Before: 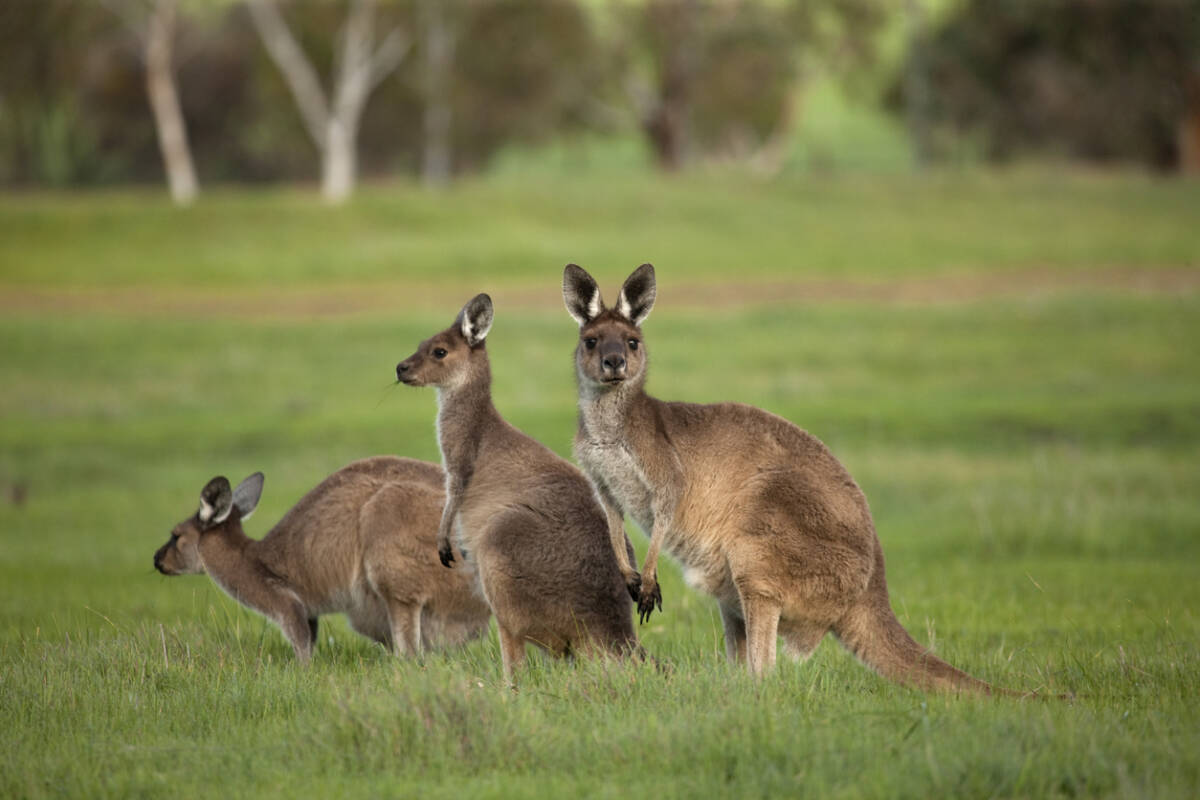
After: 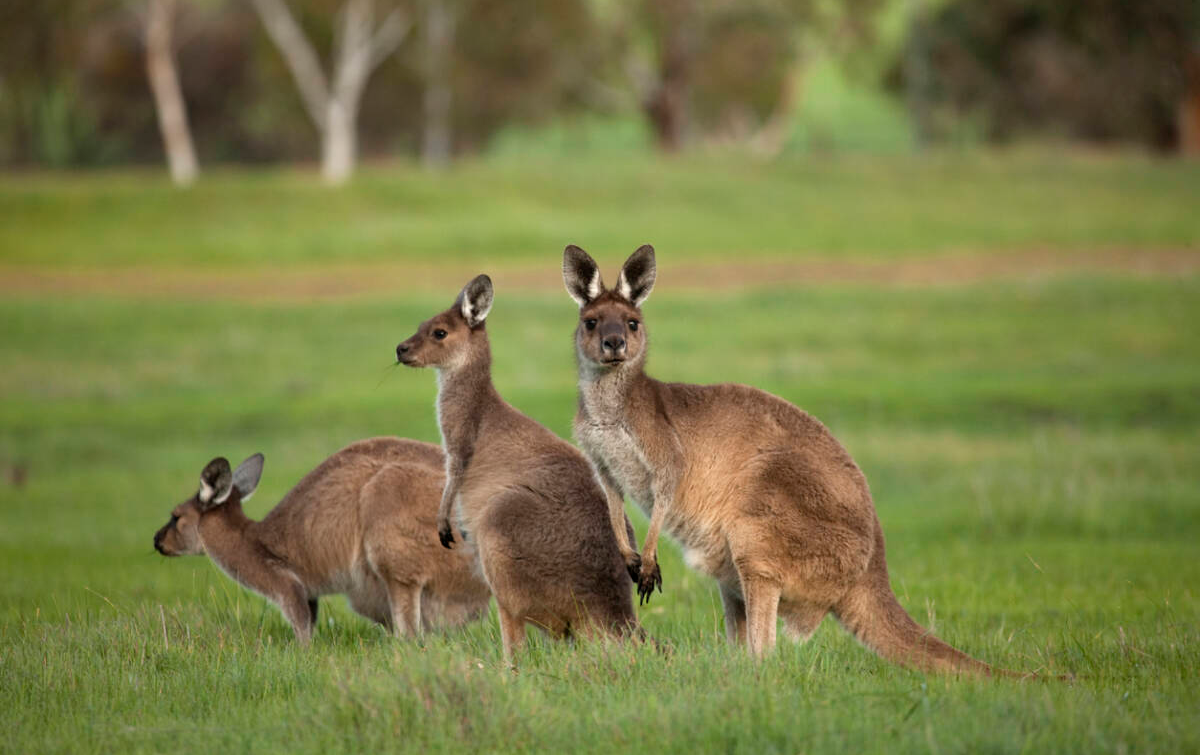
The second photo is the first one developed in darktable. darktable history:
crop and rotate: top 2.578%, bottom 3.046%
